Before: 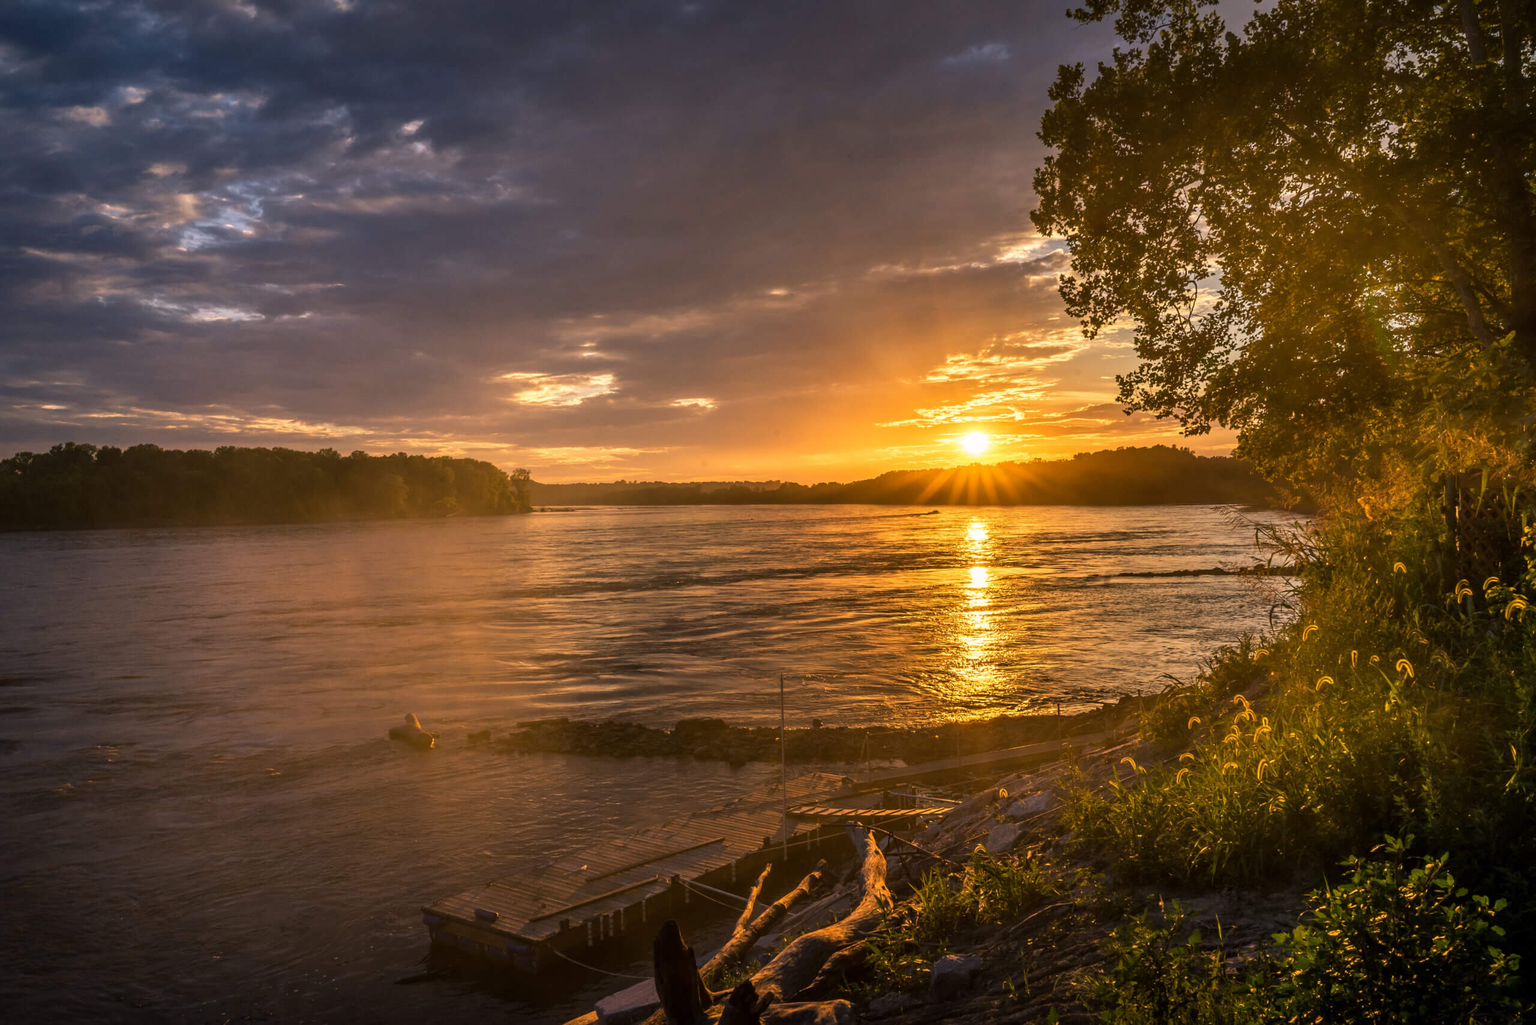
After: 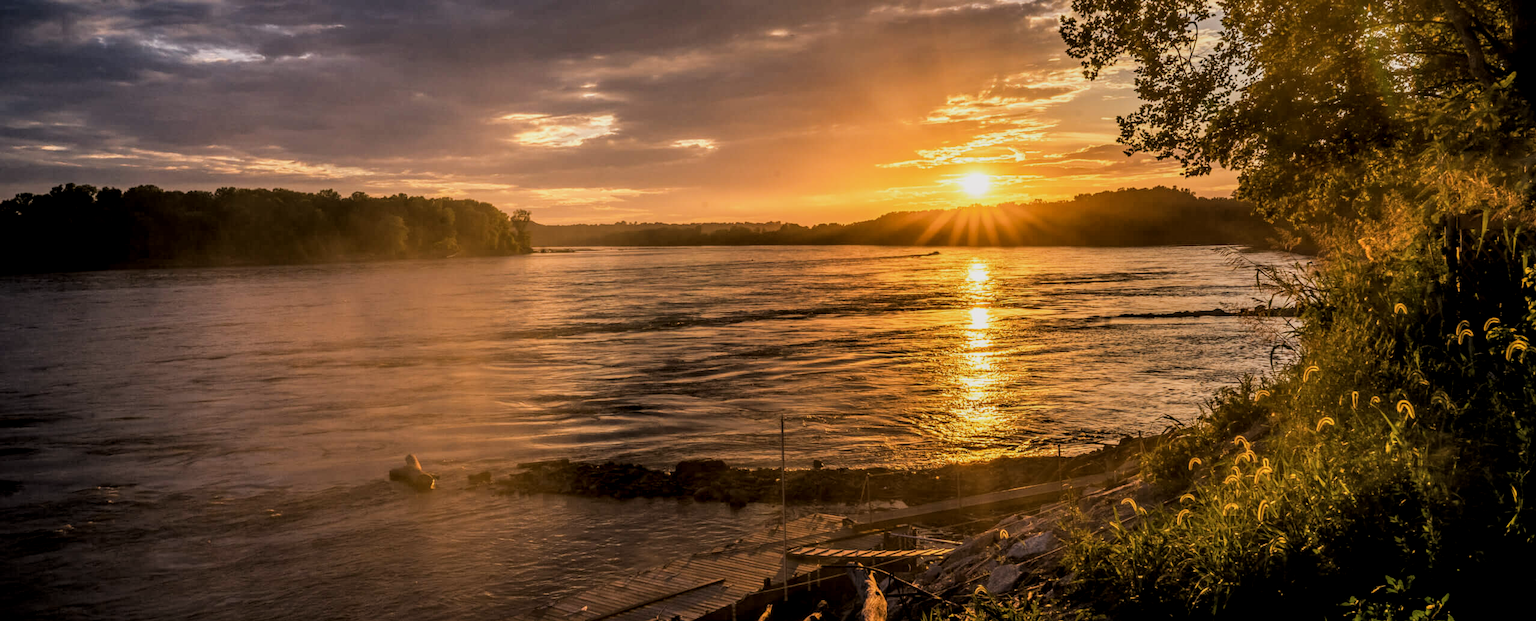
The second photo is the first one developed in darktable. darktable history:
local contrast: on, module defaults
crop and rotate: top 25.357%, bottom 13.942%
filmic rgb: black relative exposure -5 EV, hardness 2.88, contrast 1.1, highlights saturation mix -20%
